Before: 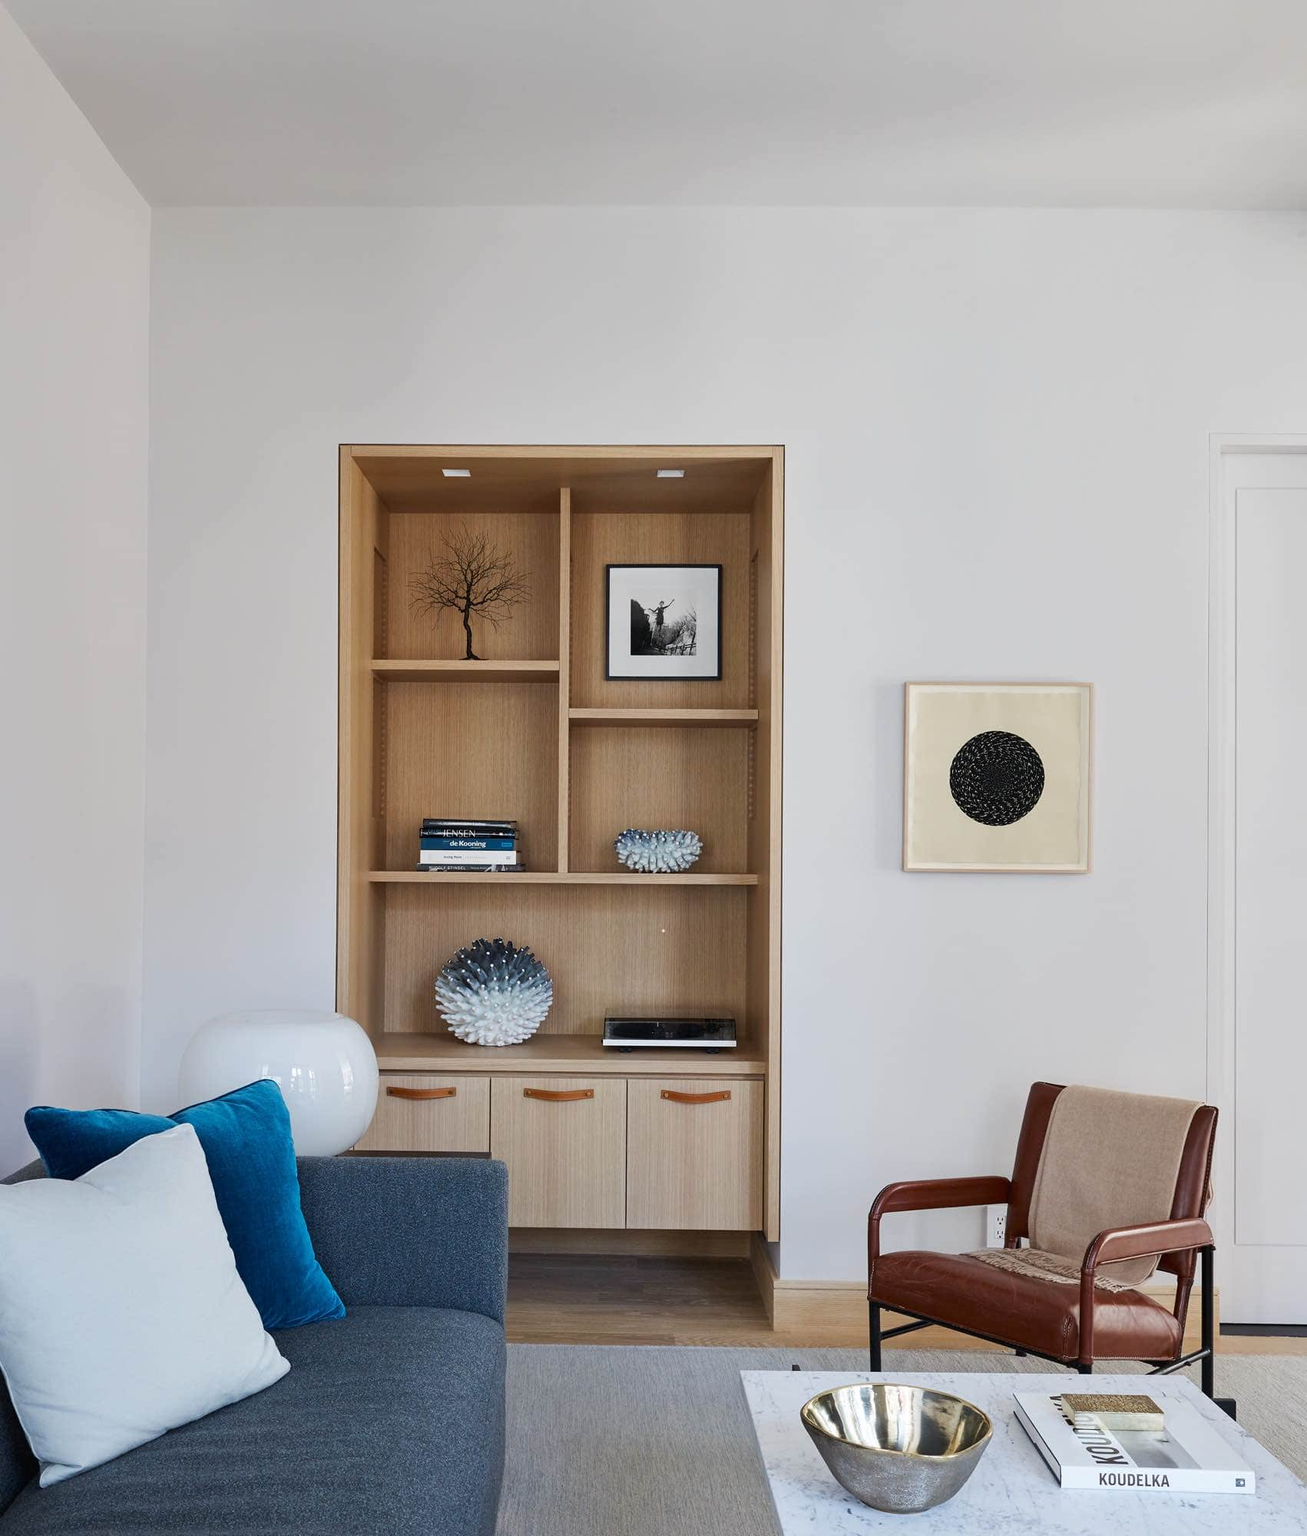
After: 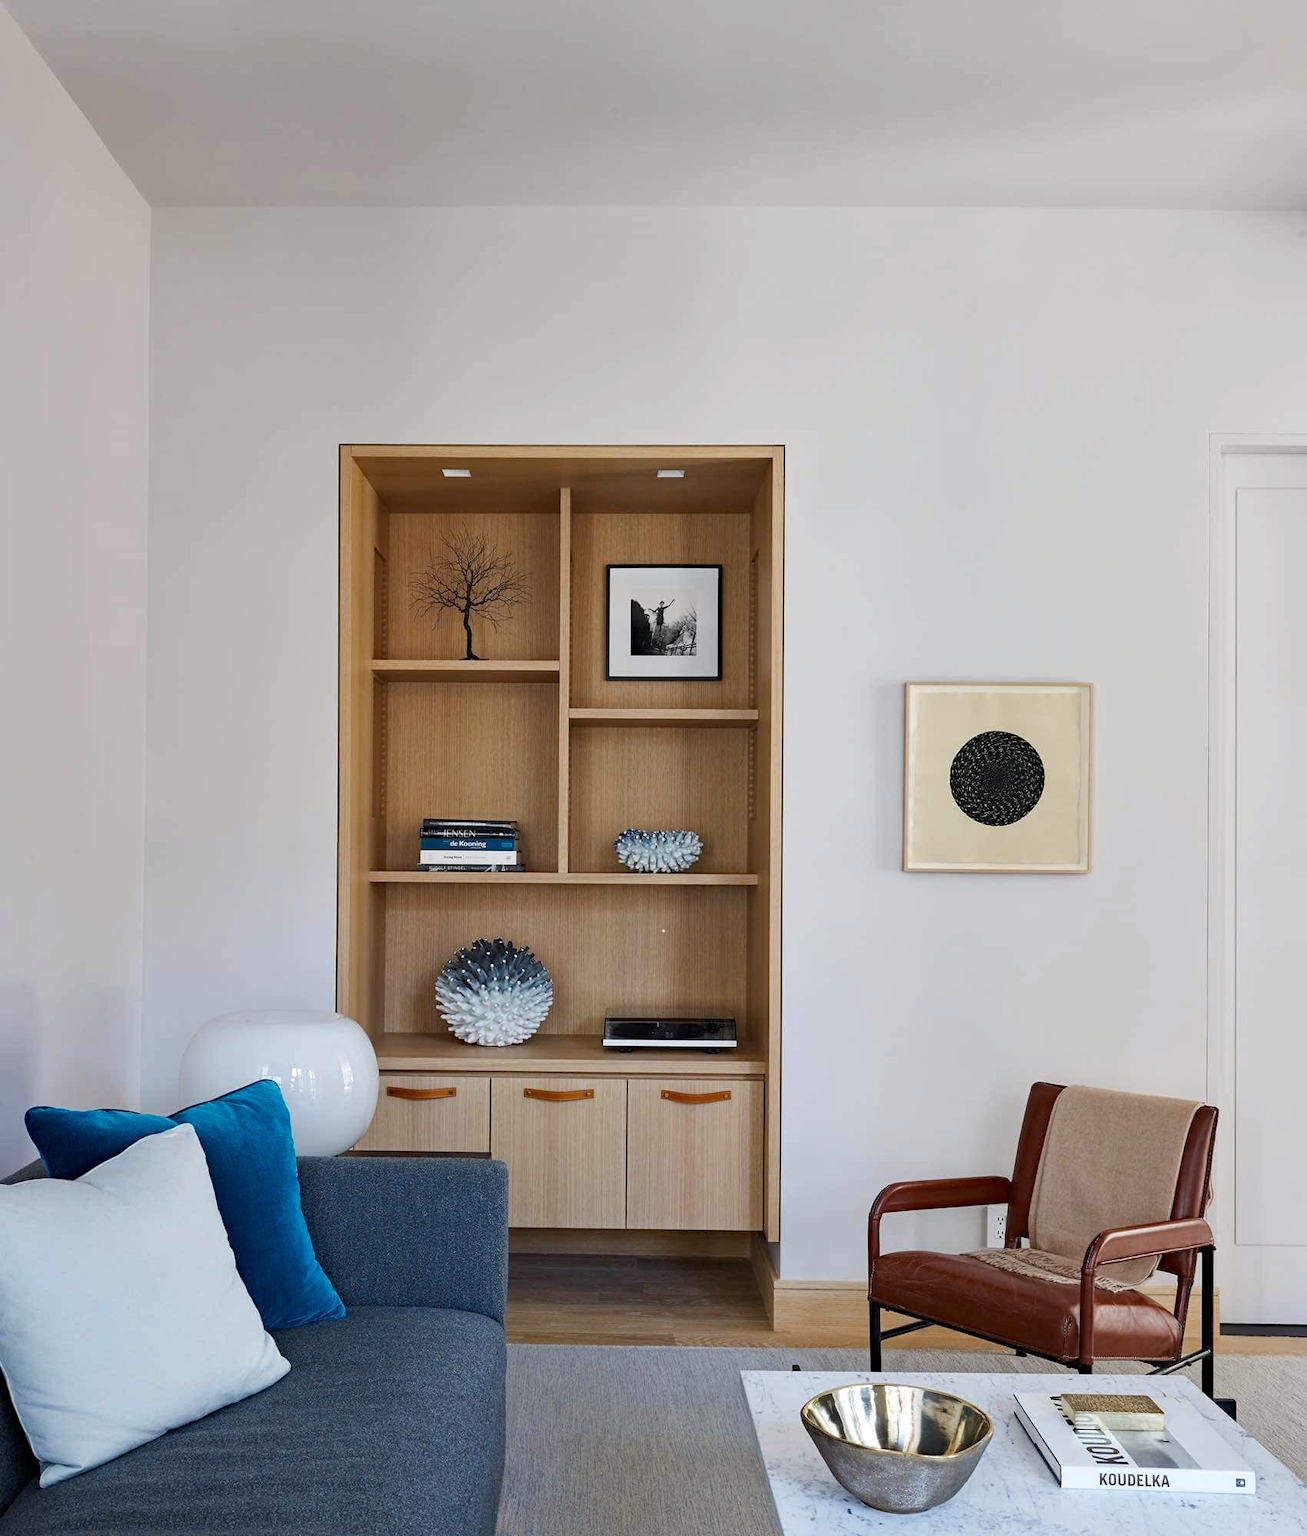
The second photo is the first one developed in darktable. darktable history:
haze removal: strength 0.29, distance 0.25, compatibility mode true, adaptive false
white balance: emerald 1
